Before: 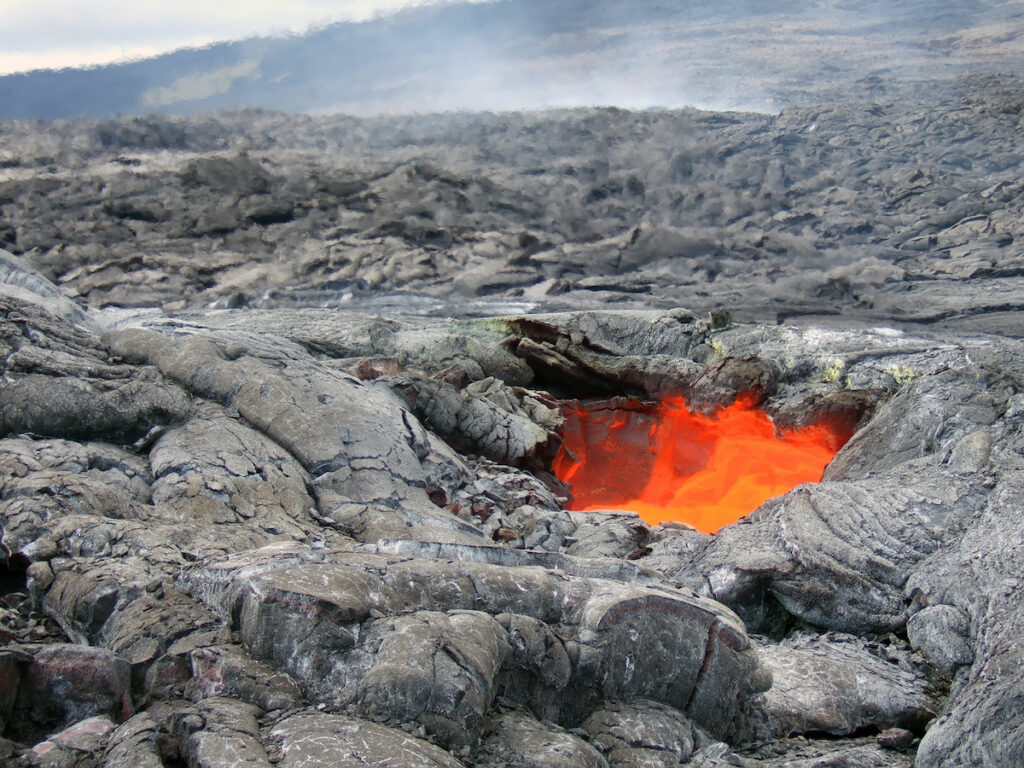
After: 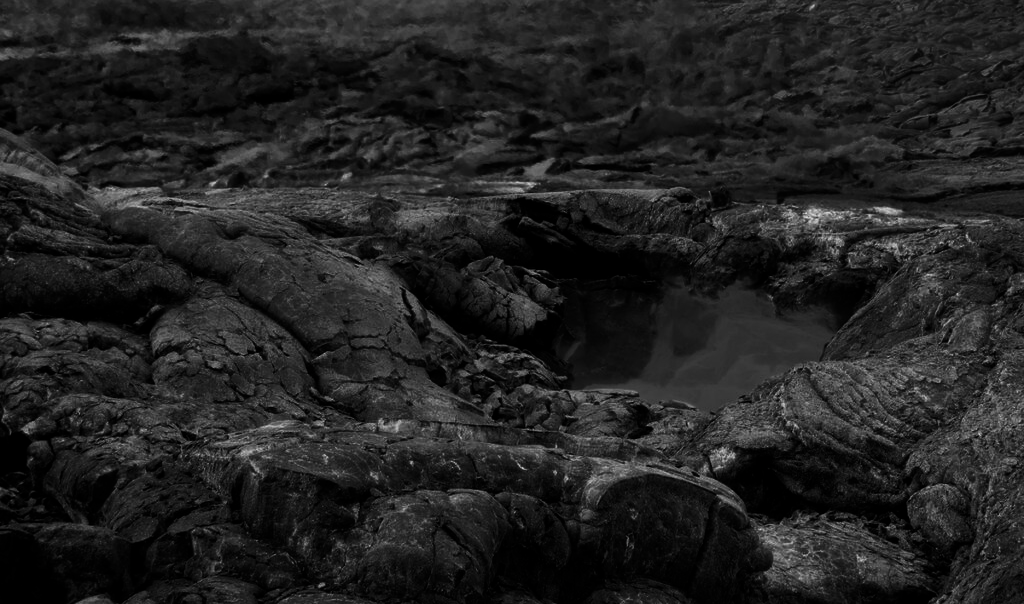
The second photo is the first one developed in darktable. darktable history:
color balance rgb: perceptual saturation grading › global saturation 35%, perceptual saturation grading › highlights -25%, perceptual saturation grading › shadows 50%
crop and rotate: top 15.774%, bottom 5.506%
contrast brightness saturation: brightness -1, saturation 1
color calibration: output gray [0.22, 0.42, 0.37, 0], gray › normalize channels true, illuminant same as pipeline (D50), adaptation XYZ, x 0.346, y 0.359, gamut compression 0
